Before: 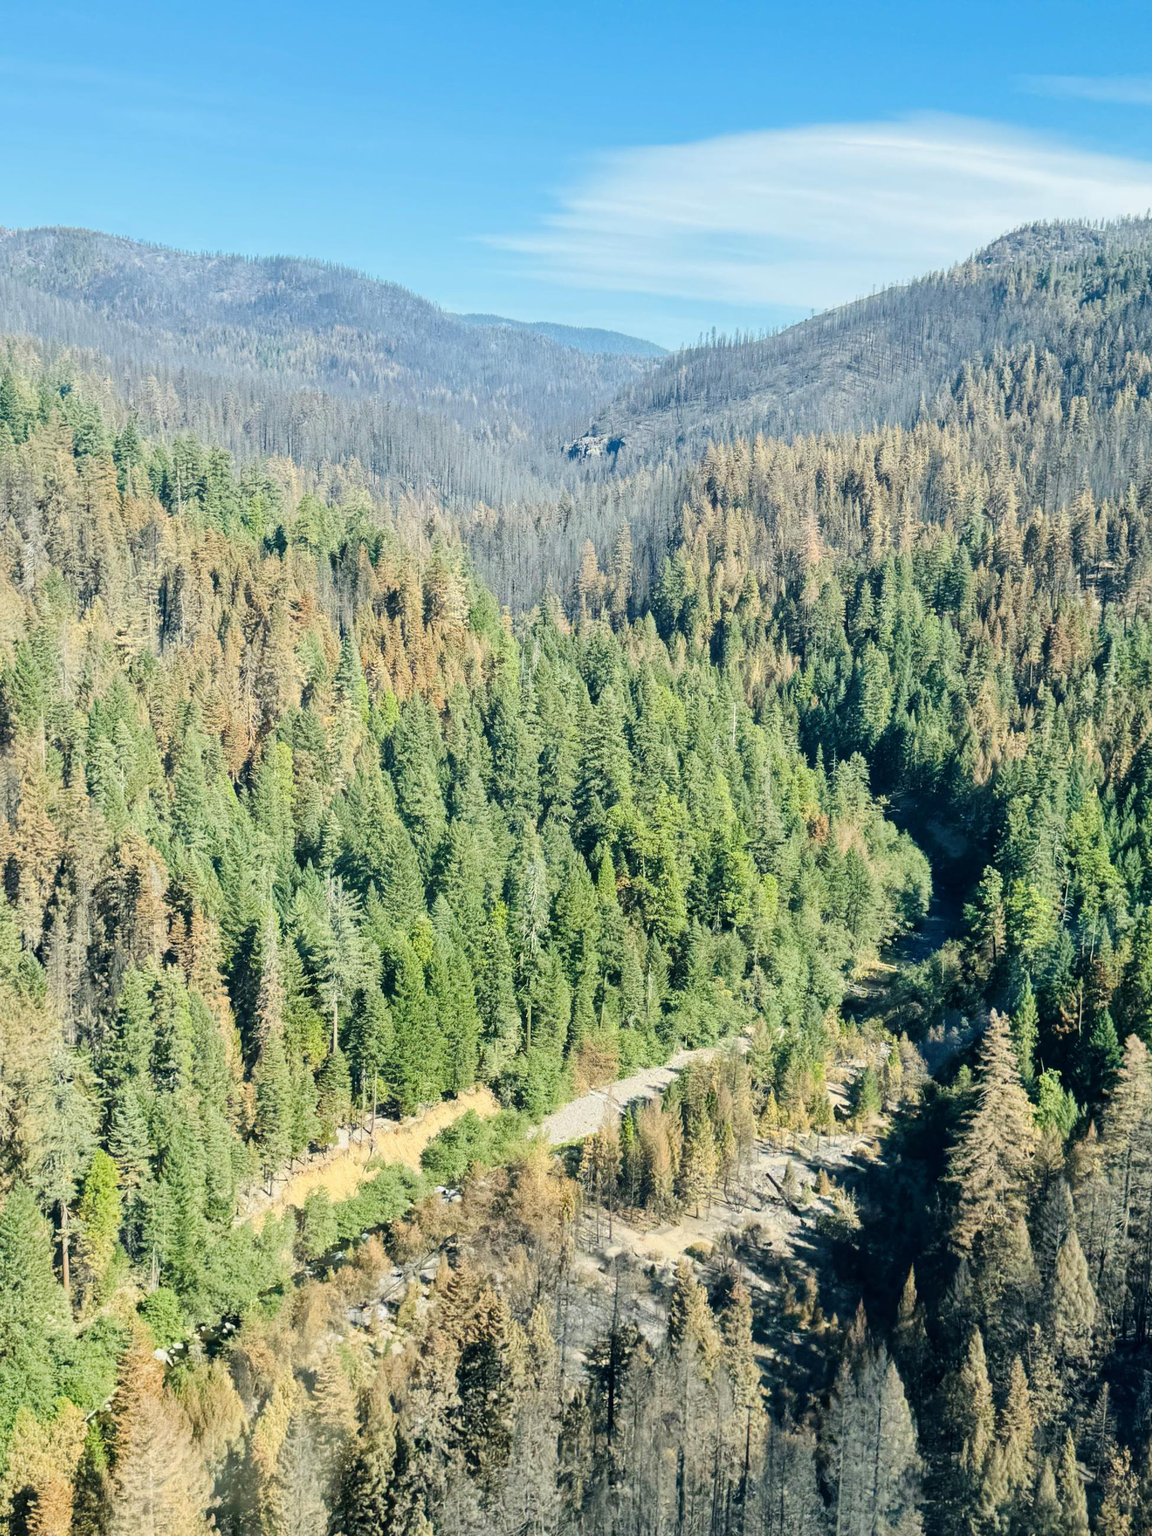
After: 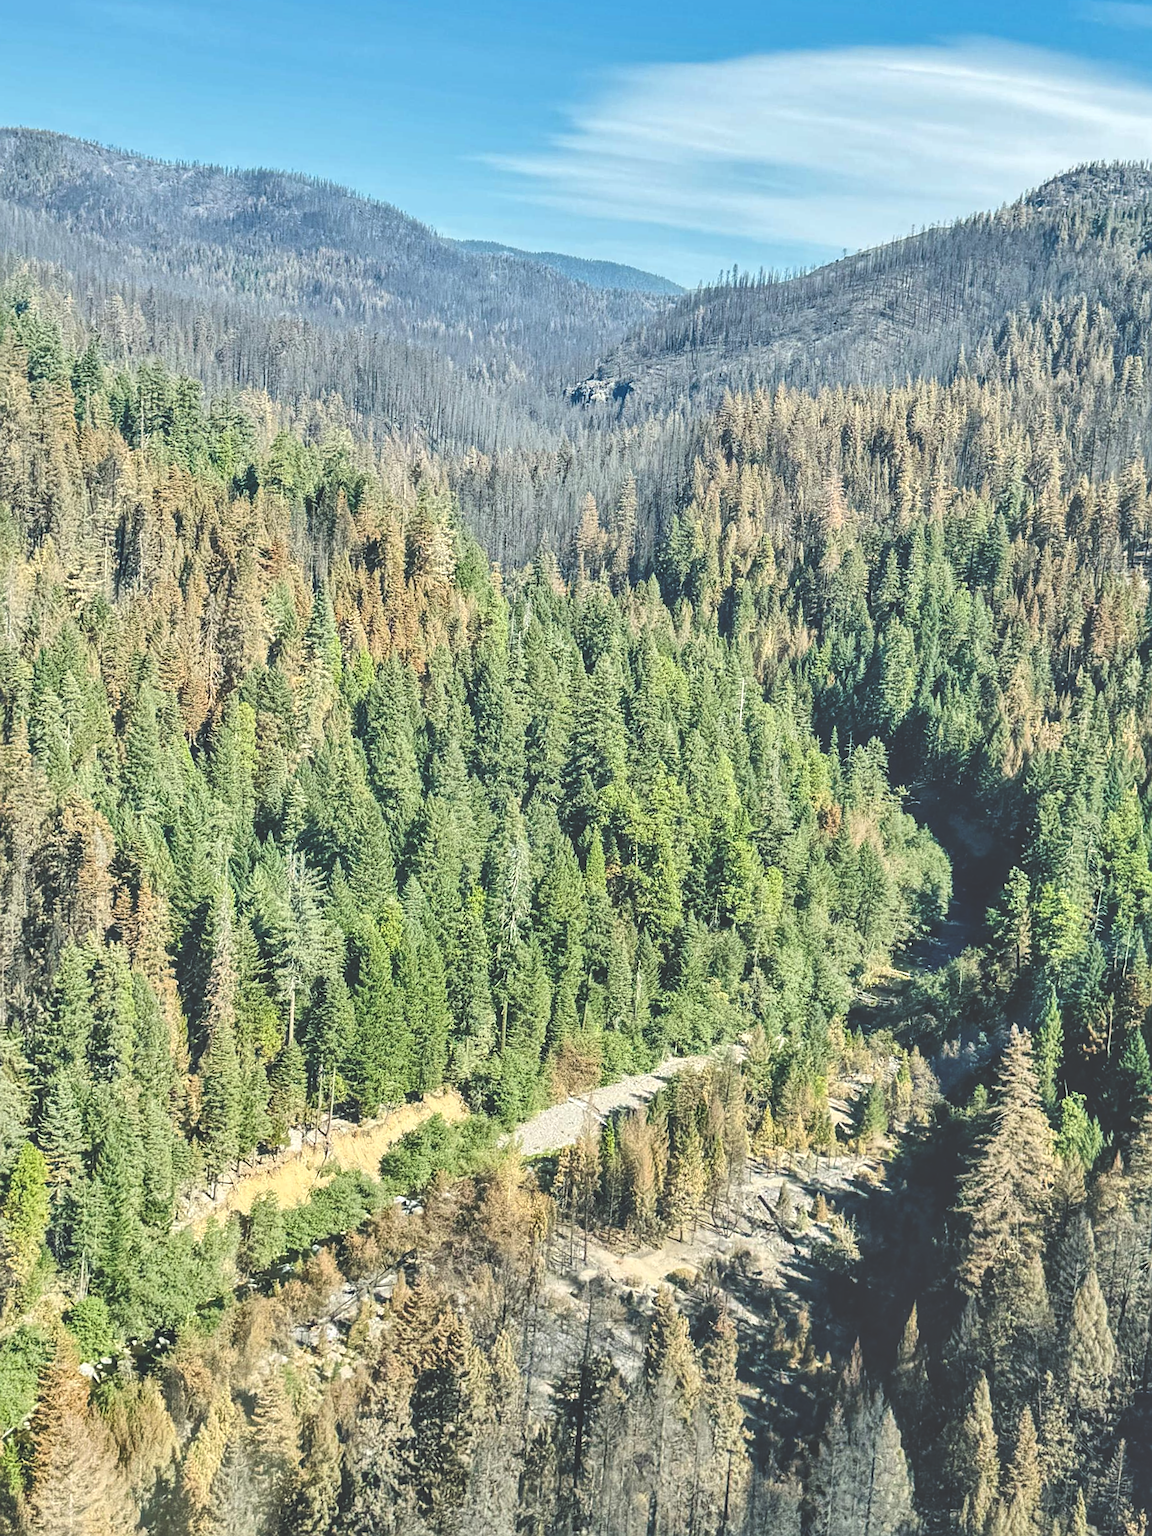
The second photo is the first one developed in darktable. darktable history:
sharpen: on, module defaults
exposure: black level correction -0.039, exposure 0.063 EV, compensate highlight preservation false
crop and rotate: angle -2.14°, left 3.084%, top 3.827%, right 1.355%, bottom 0.61%
shadows and highlights: low approximation 0.01, soften with gaussian
local contrast: on, module defaults
